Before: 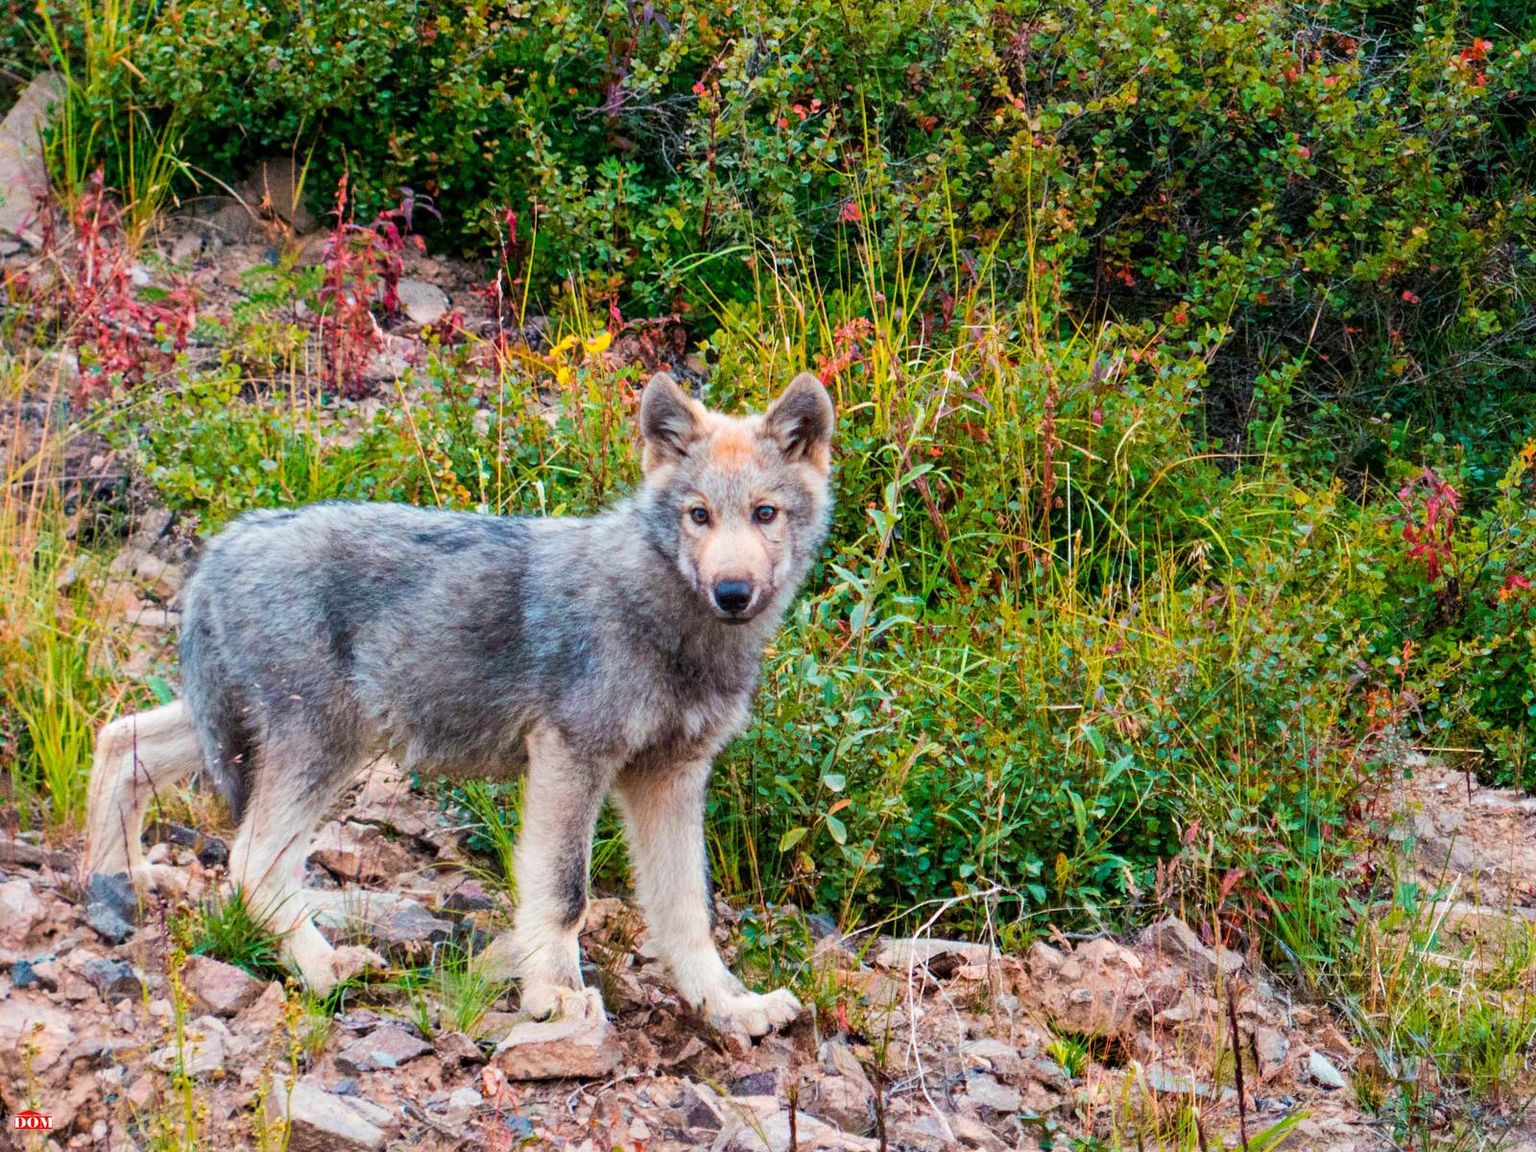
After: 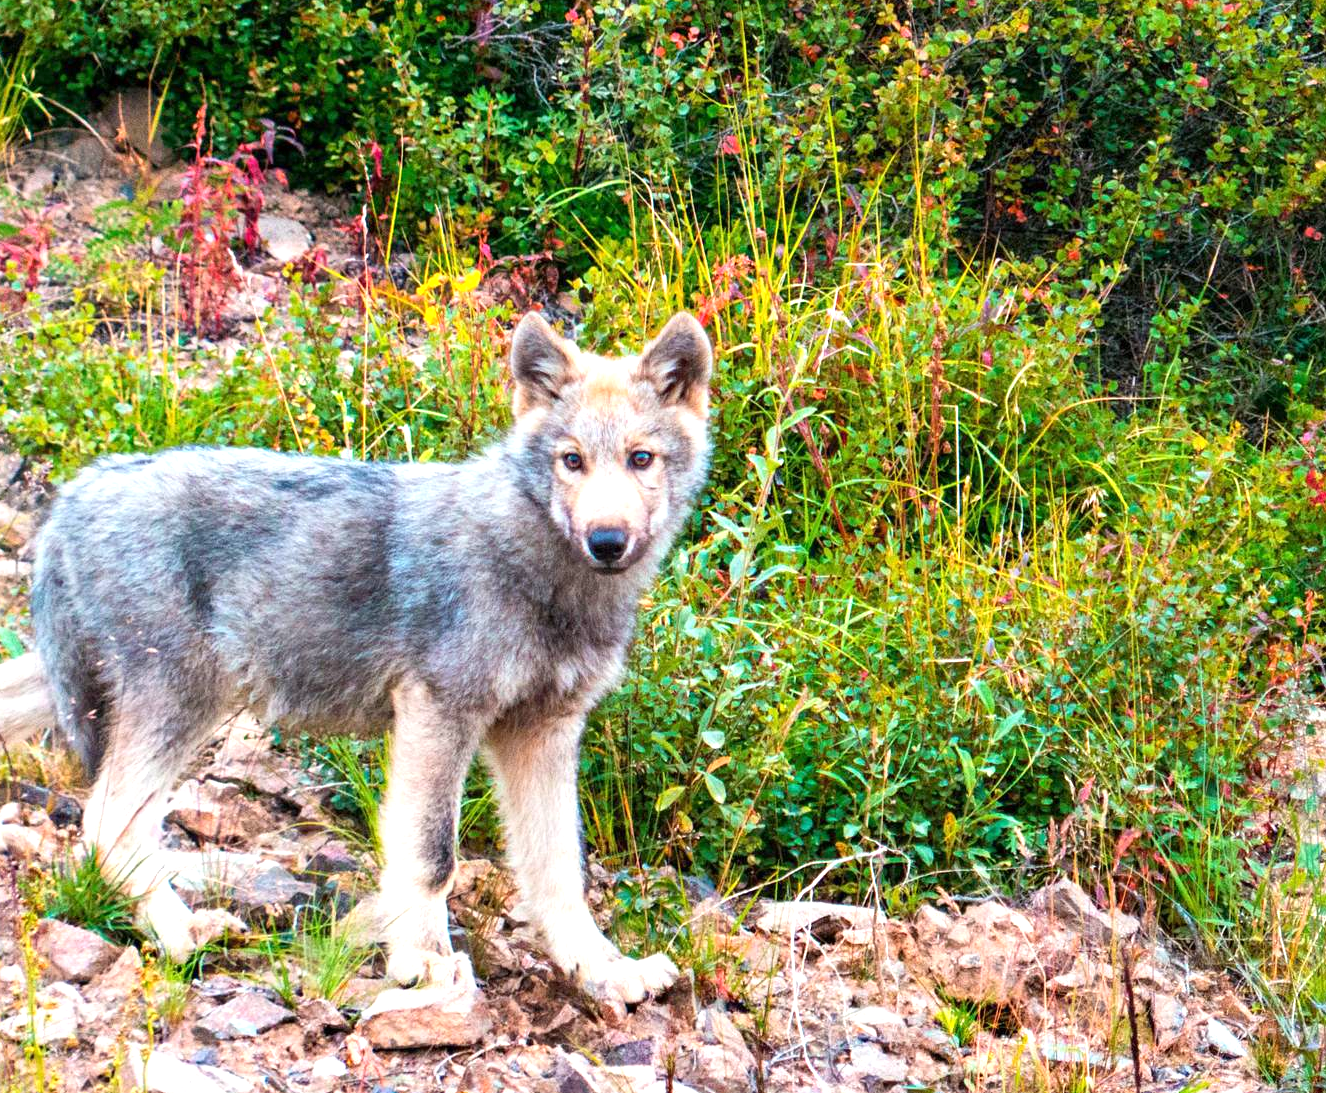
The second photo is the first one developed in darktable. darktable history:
crop: left 9.804%, top 6.335%, right 7.285%, bottom 2.506%
exposure: exposure 0.768 EV, compensate highlight preservation false
